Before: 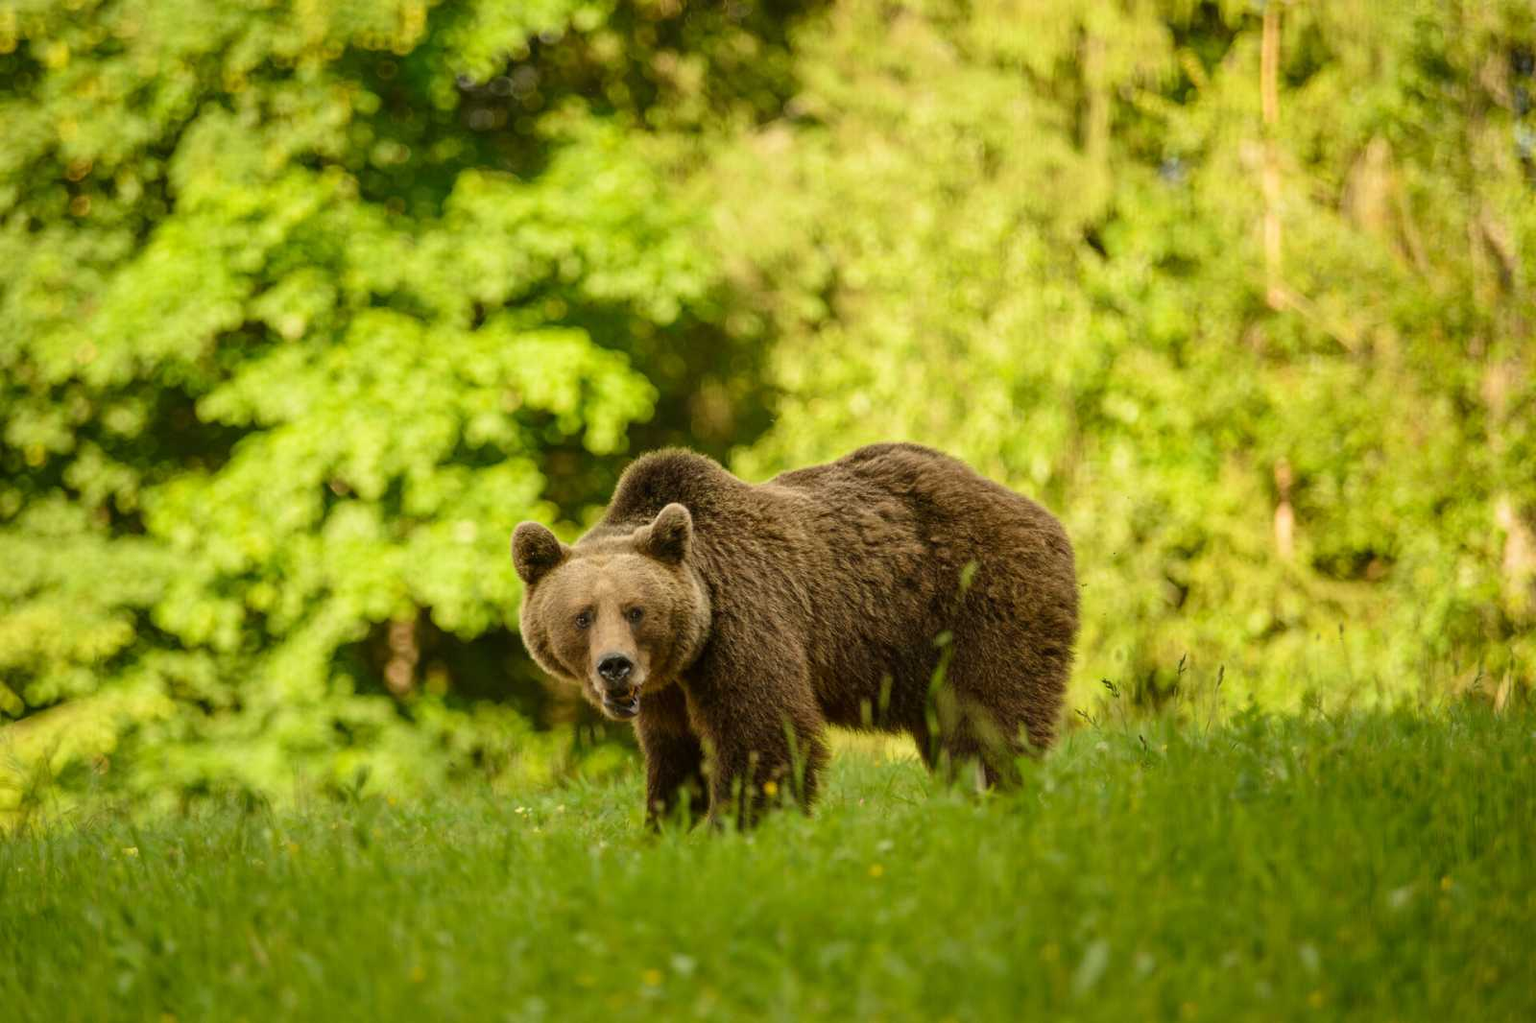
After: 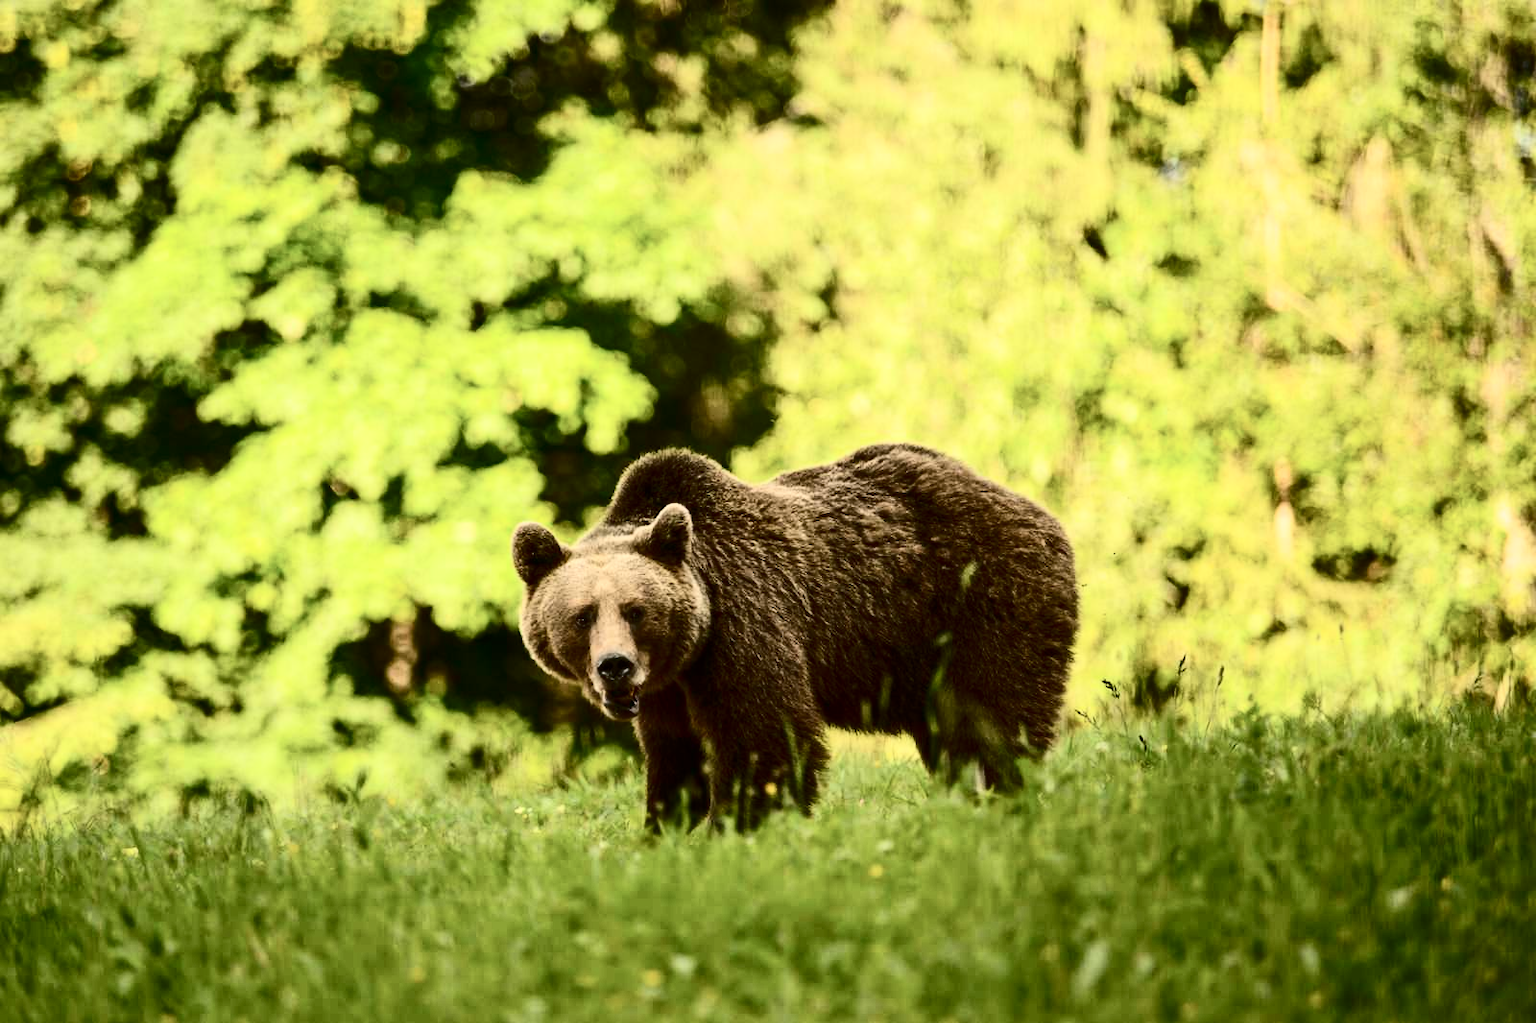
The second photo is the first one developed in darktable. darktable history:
contrast brightness saturation: contrast 0.481, saturation -0.098
